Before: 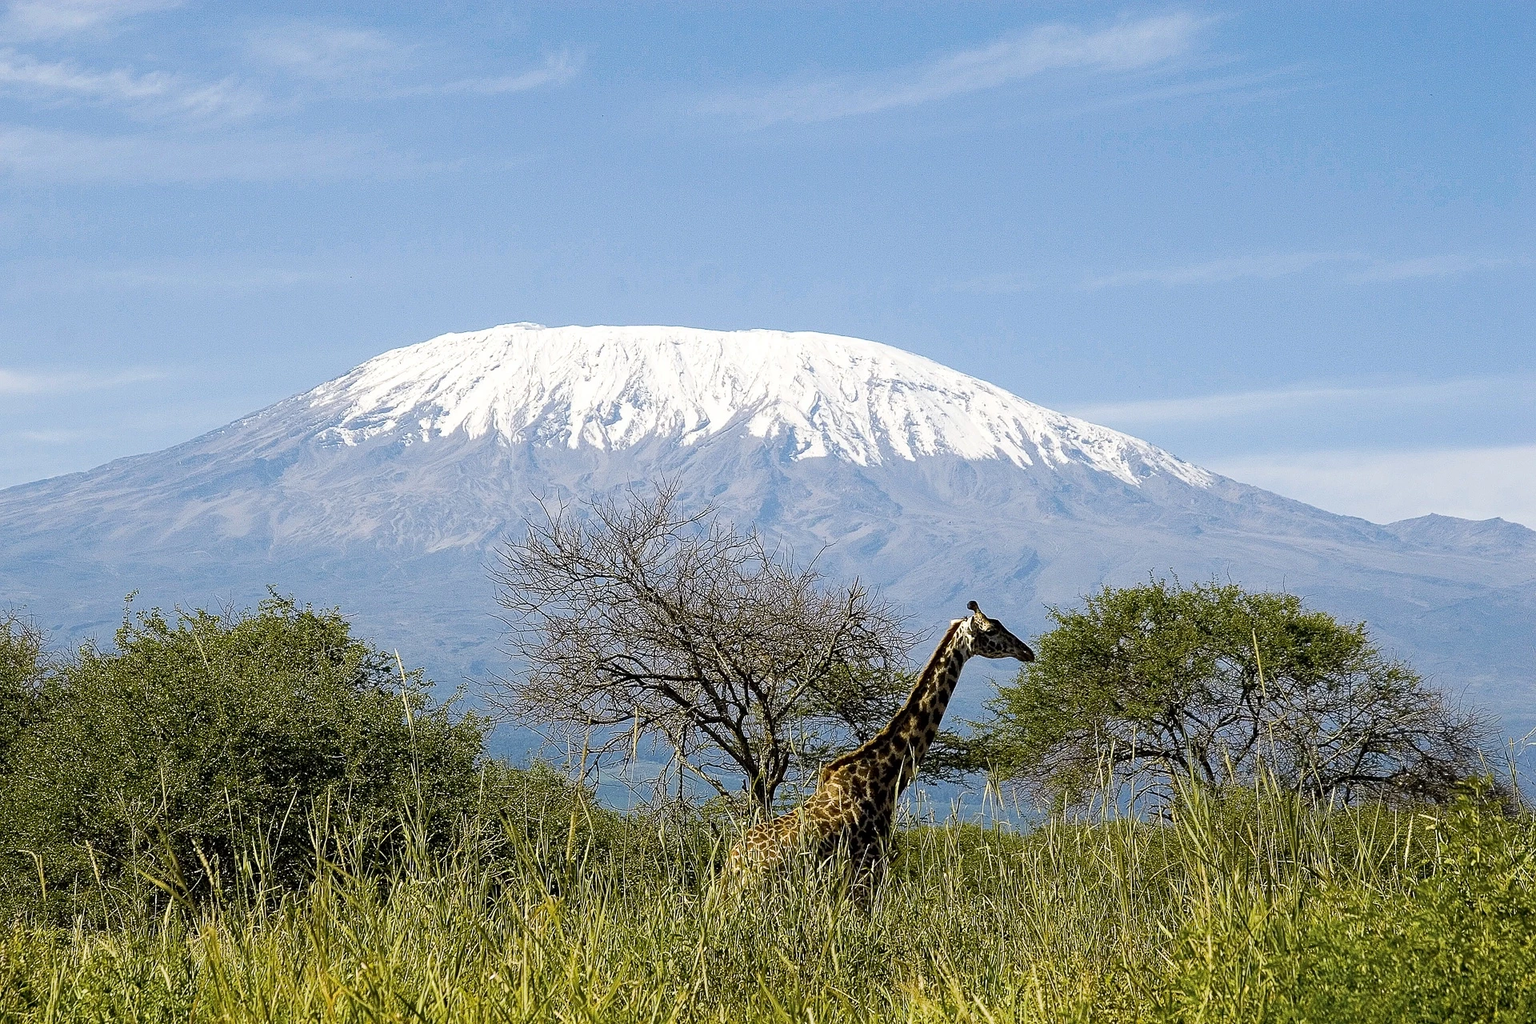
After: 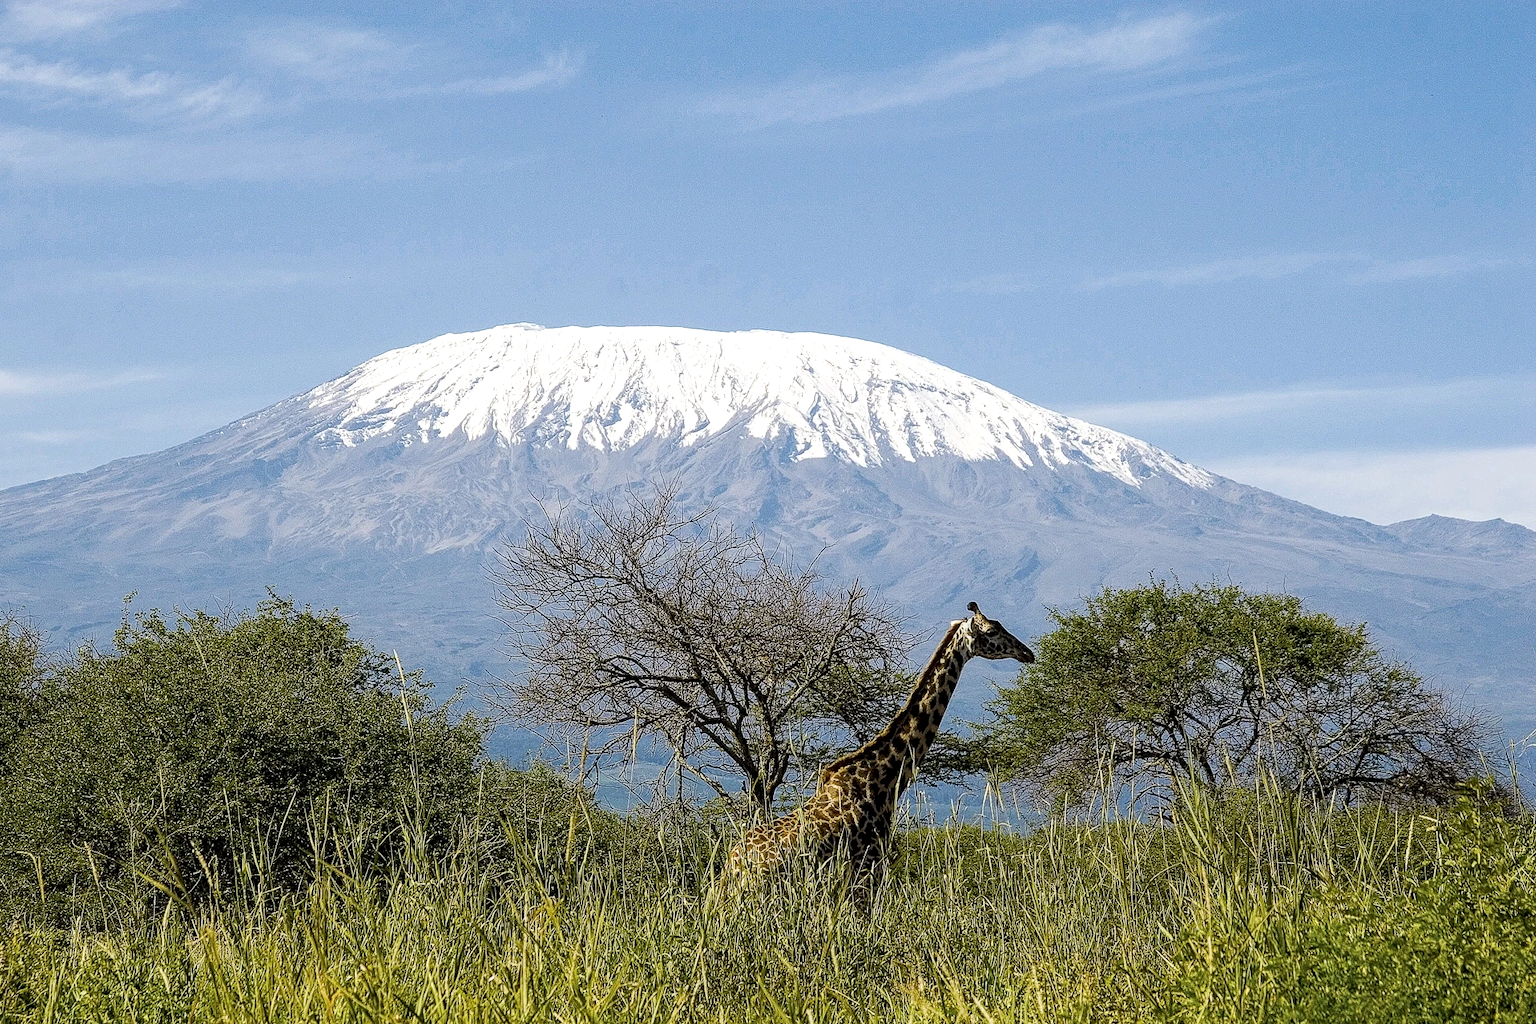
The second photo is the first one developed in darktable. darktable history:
crop and rotate: left 0.126%
local contrast: on, module defaults
